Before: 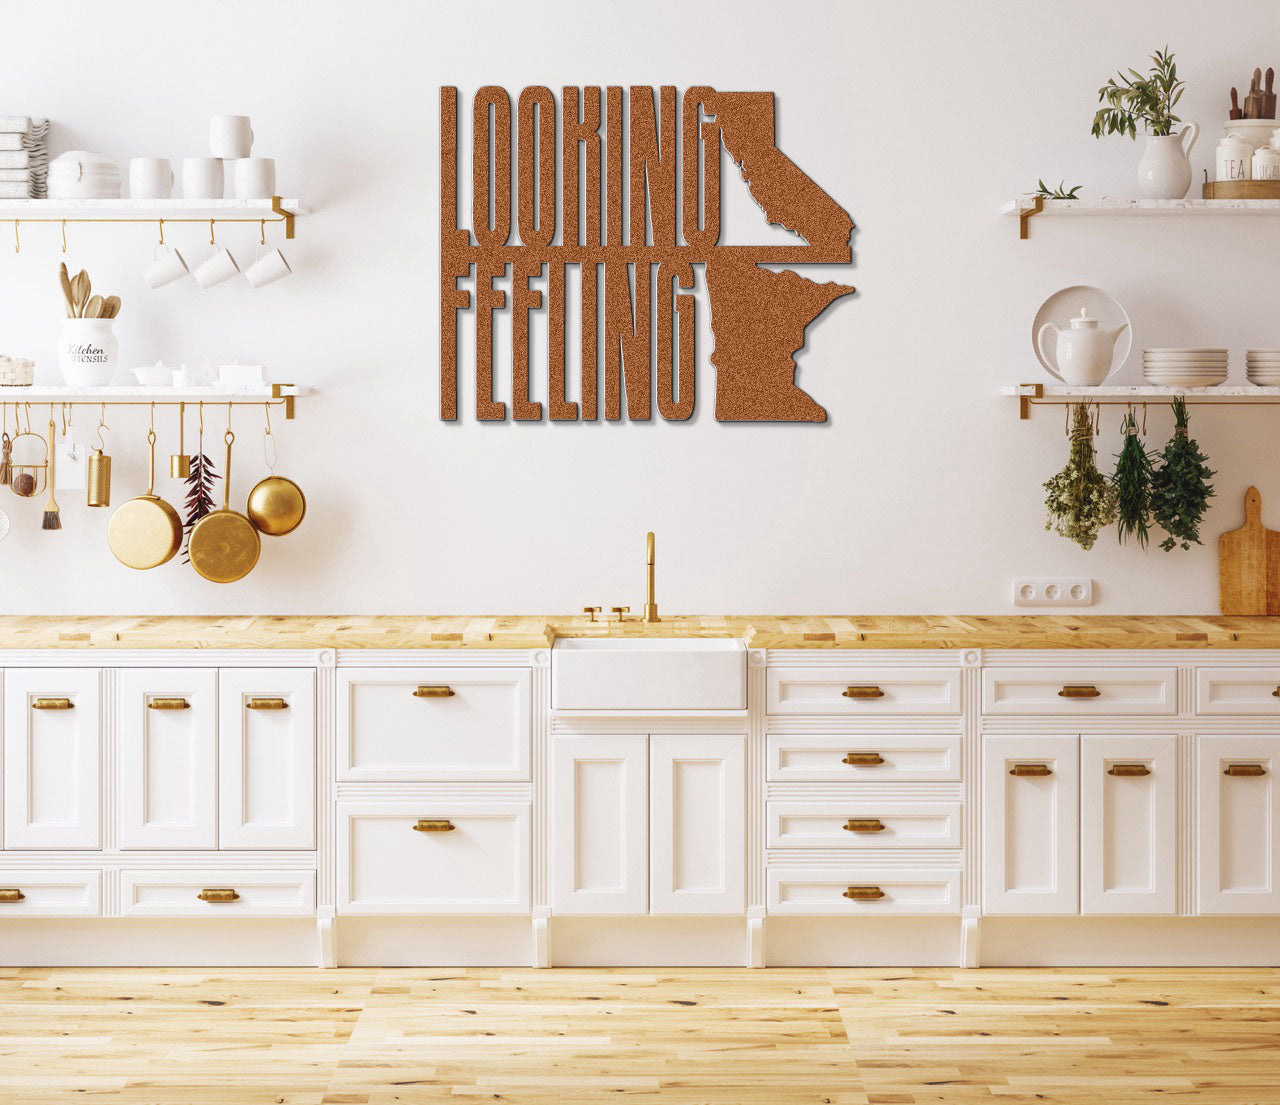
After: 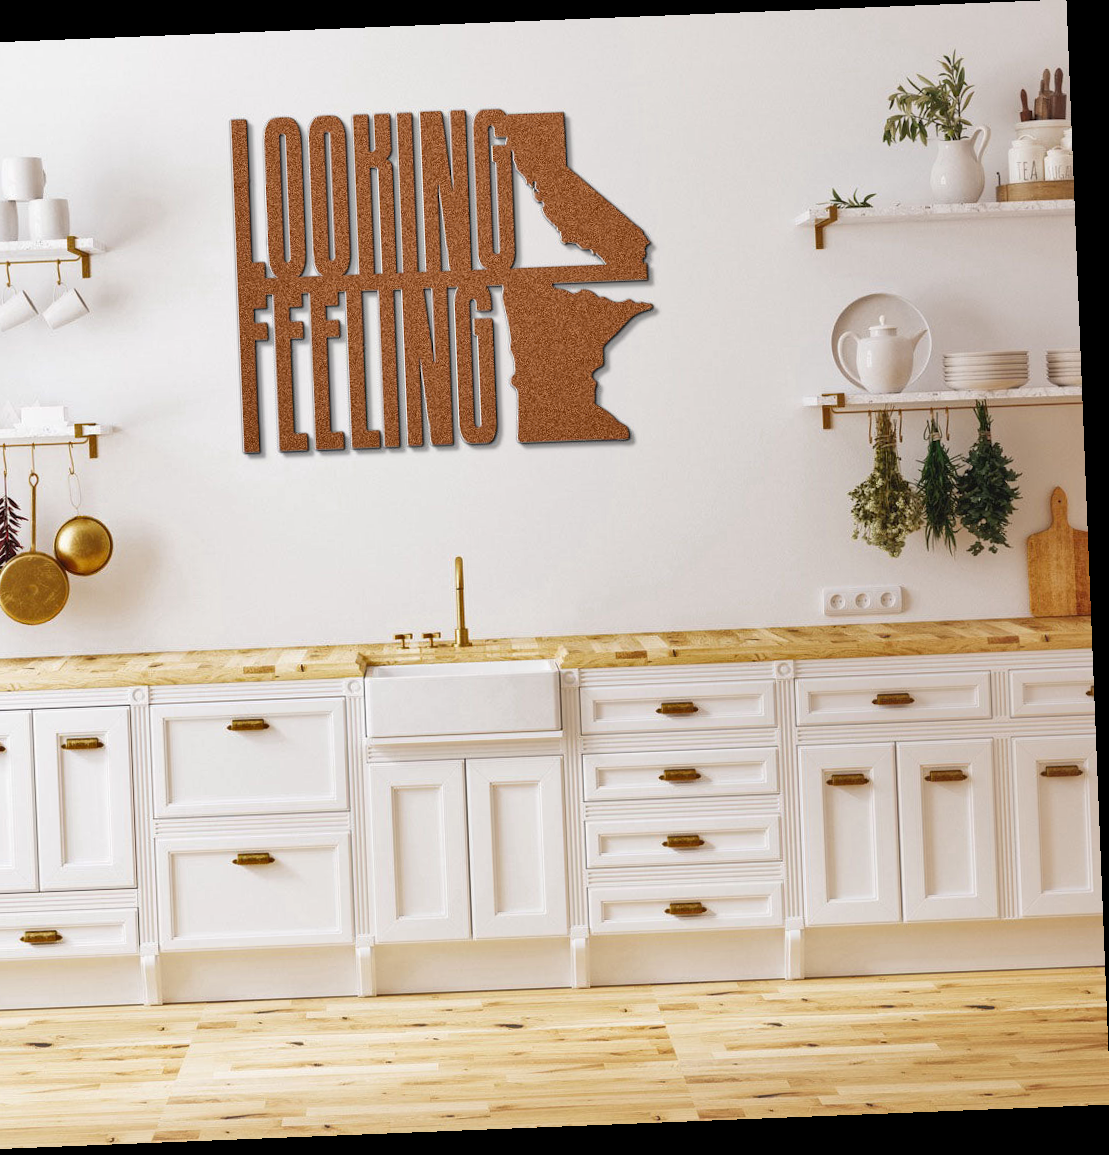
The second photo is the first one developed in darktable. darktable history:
exposure: compensate highlight preservation false
rotate and perspective: rotation -2.29°, automatic cropping off
shadows and highlights: shadows 20.91, highlights -35.45, soften with gaussian
crop: left 16.145%
